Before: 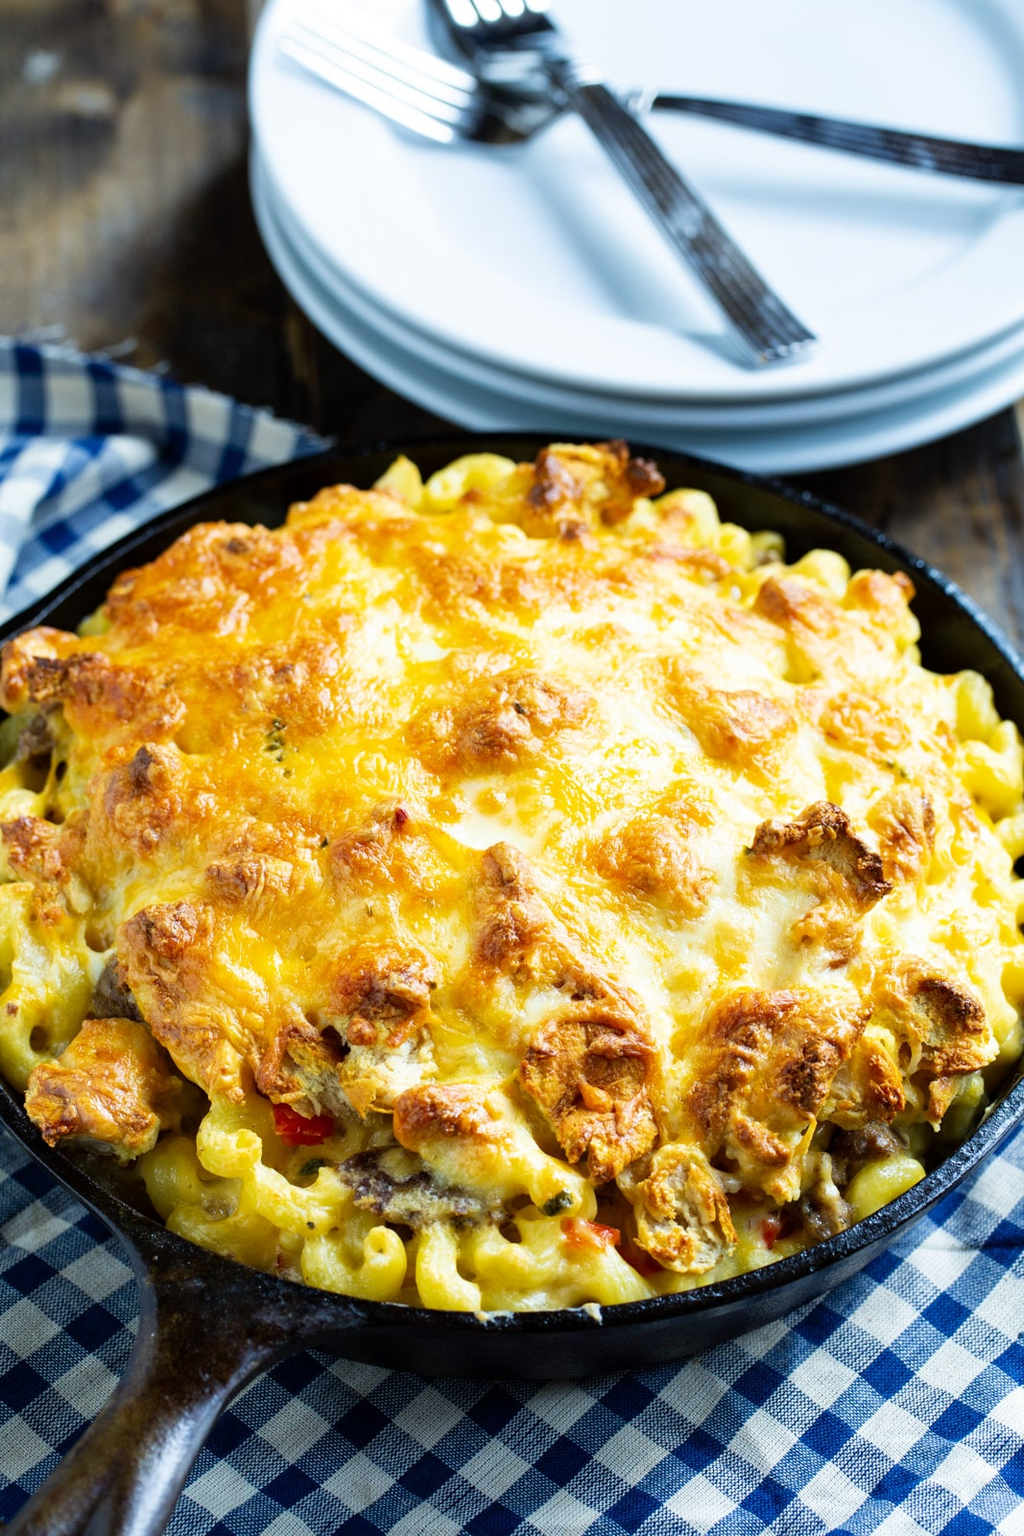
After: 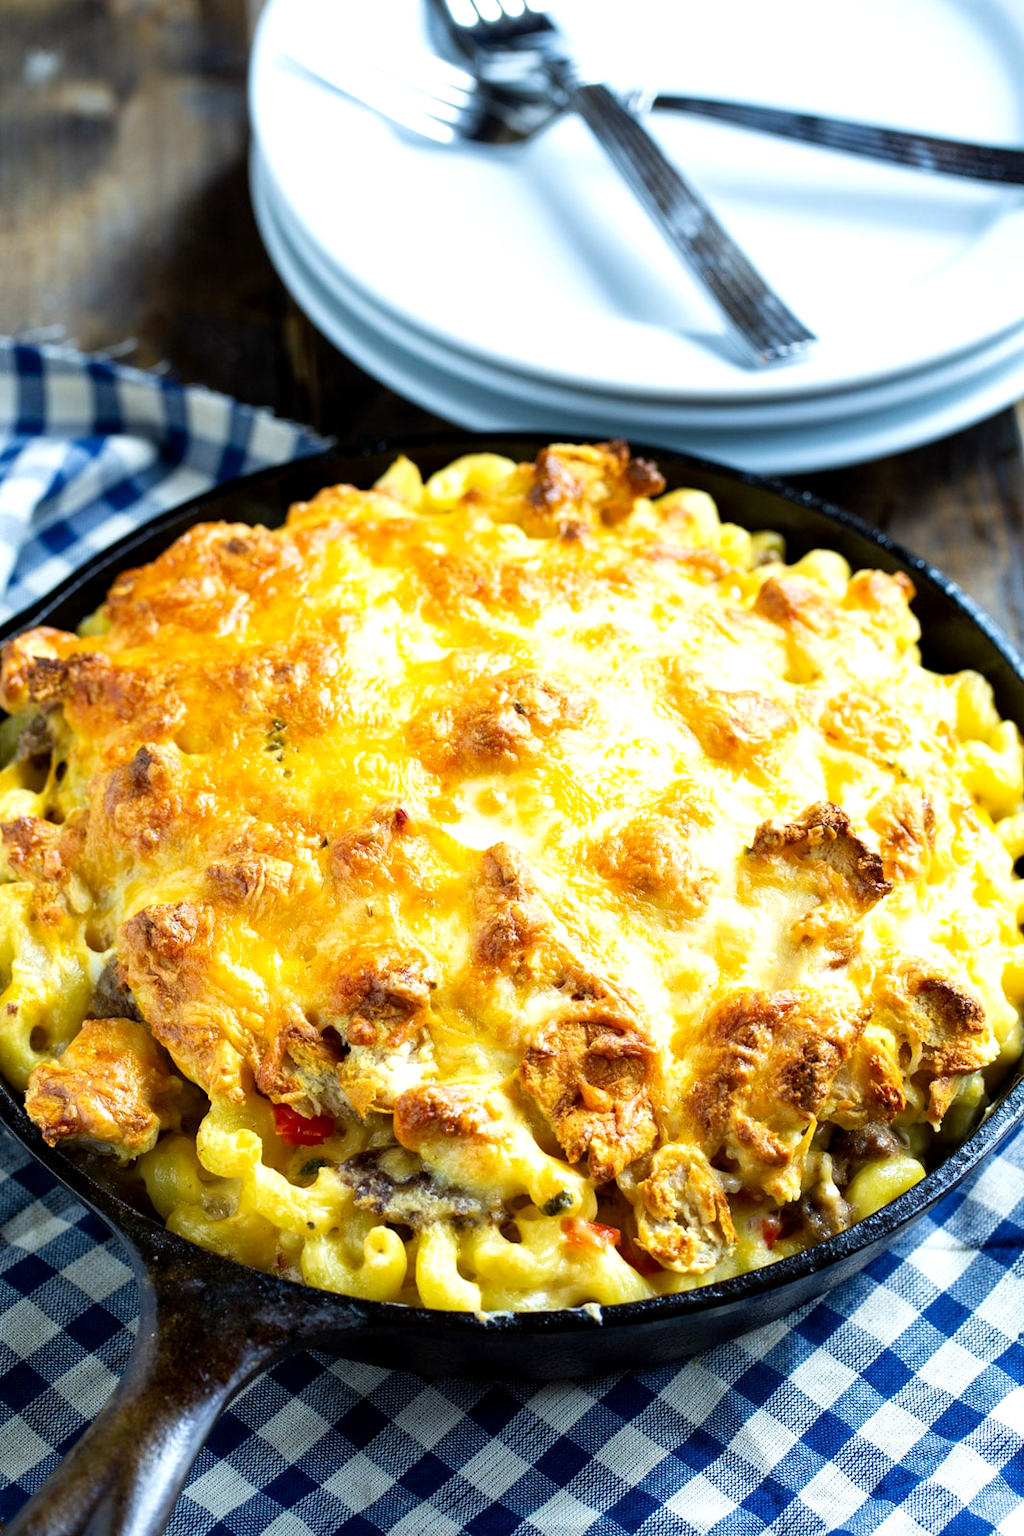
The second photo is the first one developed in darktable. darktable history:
exposure: black level correction 0.002, exposure 0.296 EV, compensate highlight preservation false
